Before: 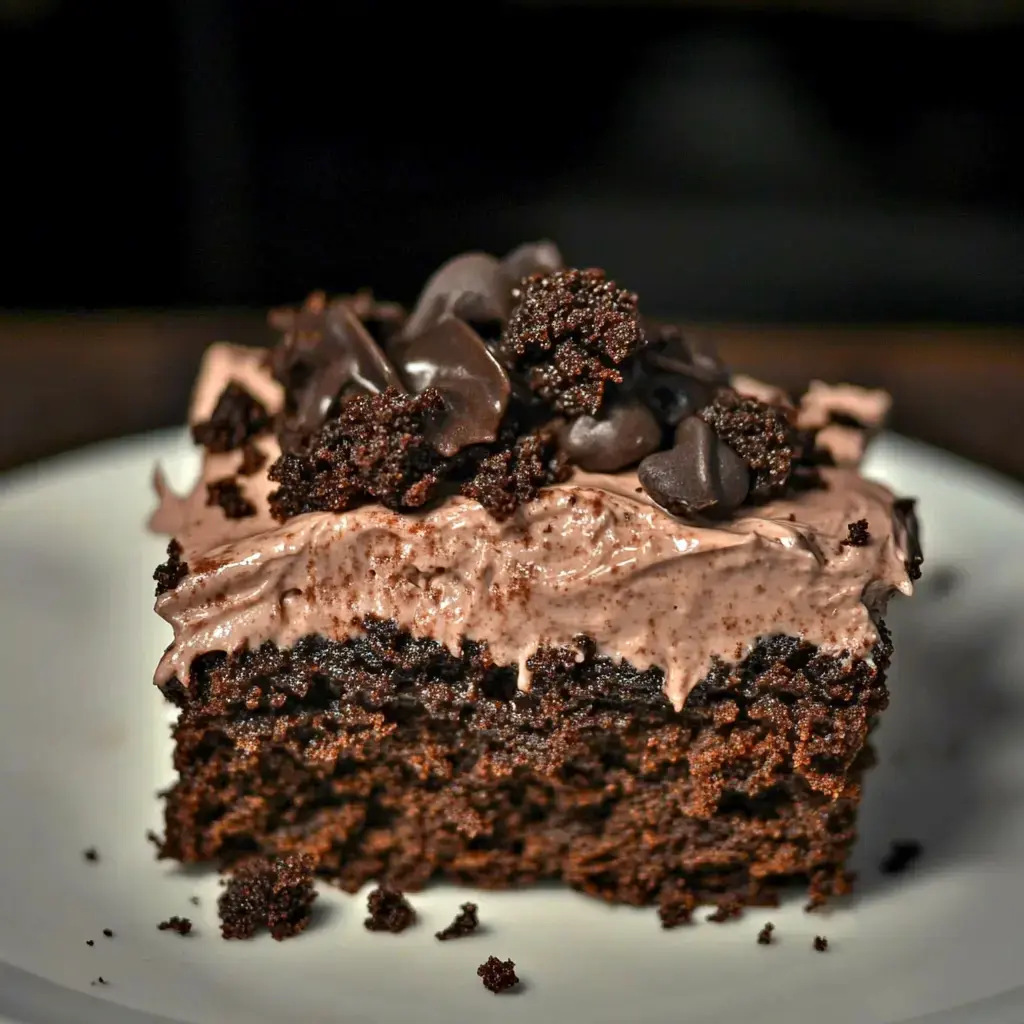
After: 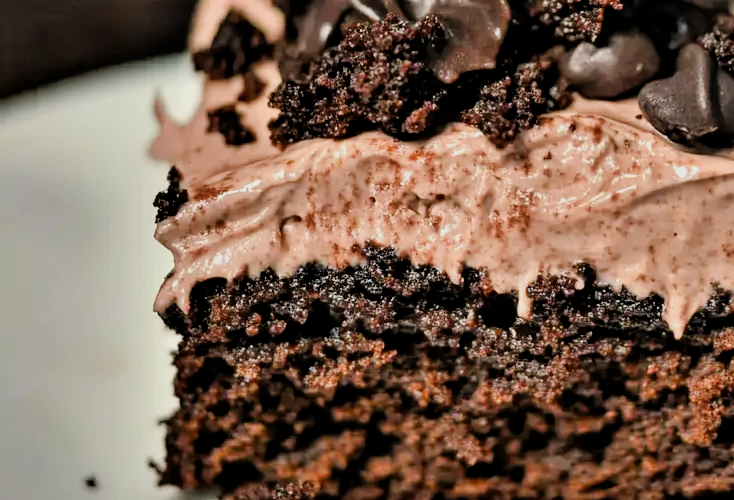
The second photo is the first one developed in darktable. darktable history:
crop: top 36.461%, right 28.225%, bottom 14.621%
exposure: exposure 0.657 EV, compensate highlight preservation false
filmic rgb: black relative exposure -4.34 EV, white relative exposure 4.56 EV, hardness 2.39, contrast 1.055
